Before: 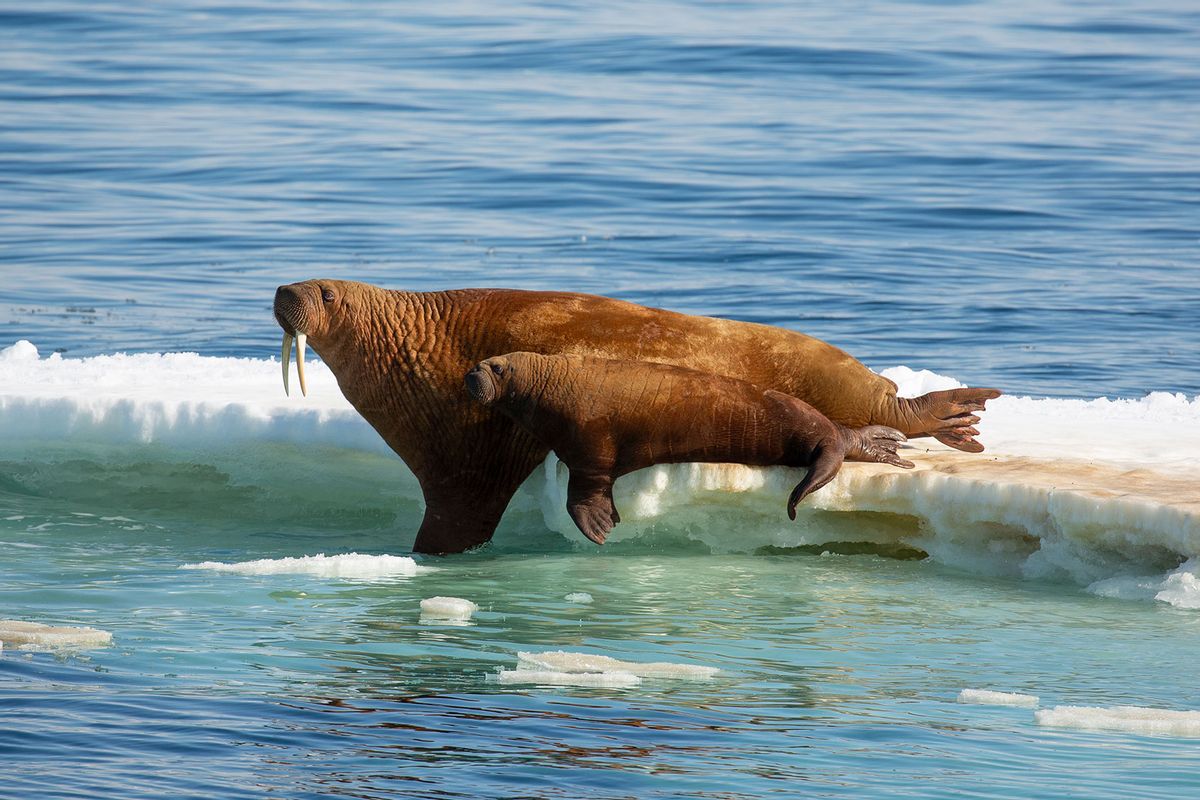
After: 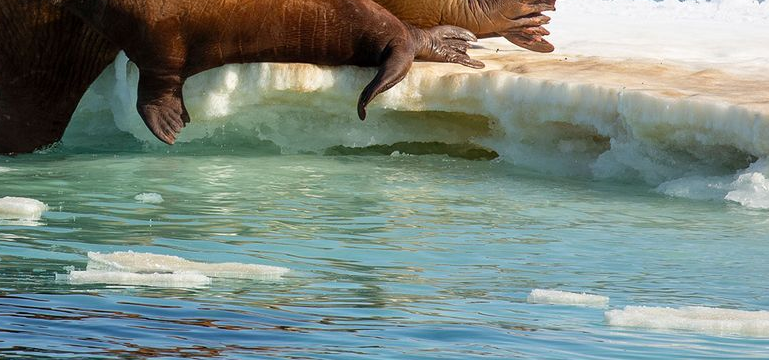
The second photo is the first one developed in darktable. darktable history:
crop and rotate: left 35.86%, top 50.032%, bottom 4.847%
tone equalizer: on, module defaults
